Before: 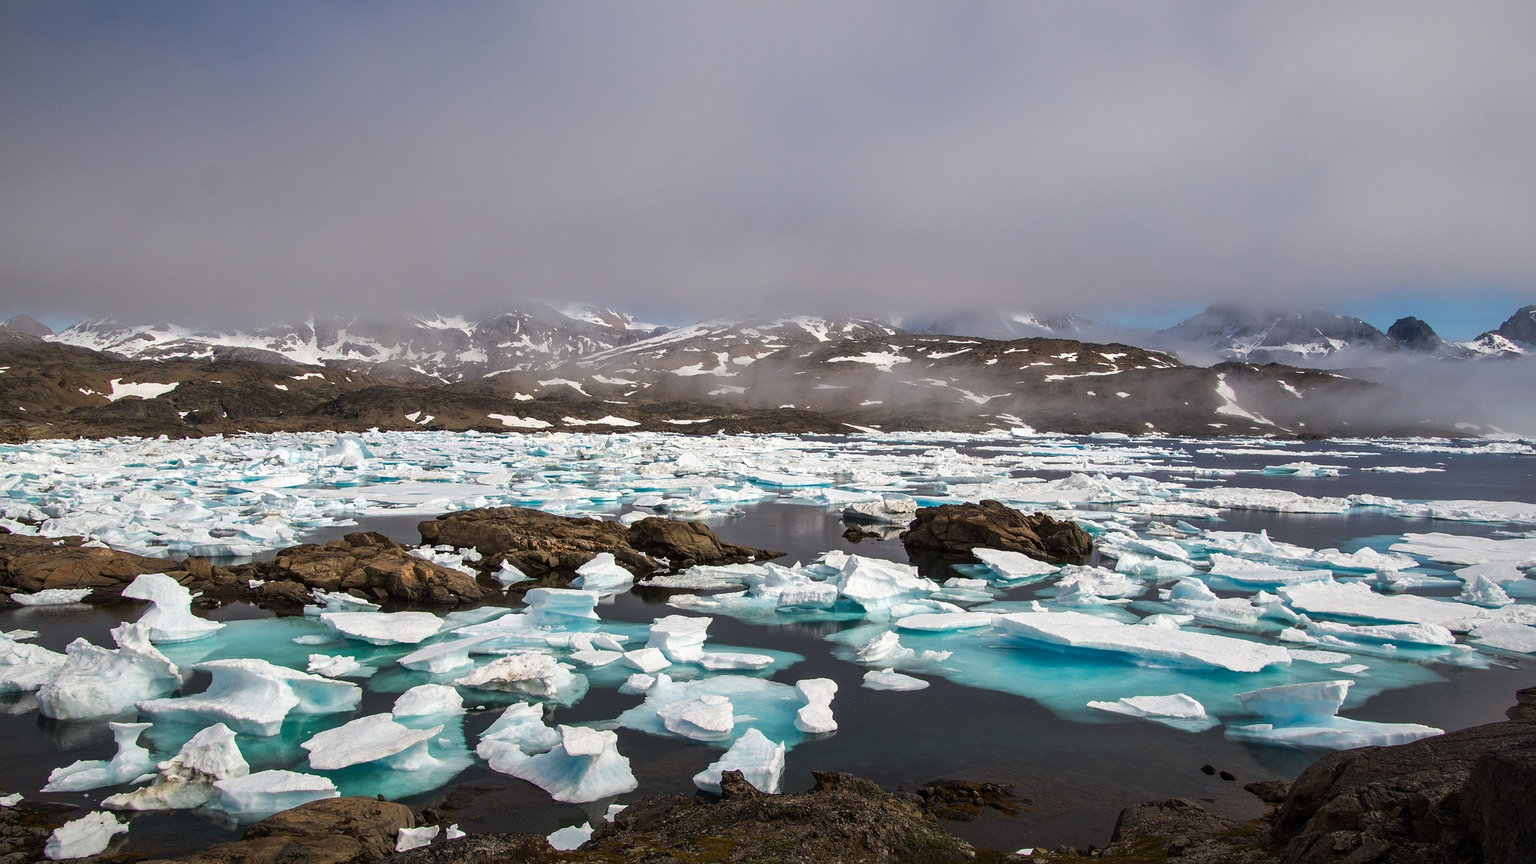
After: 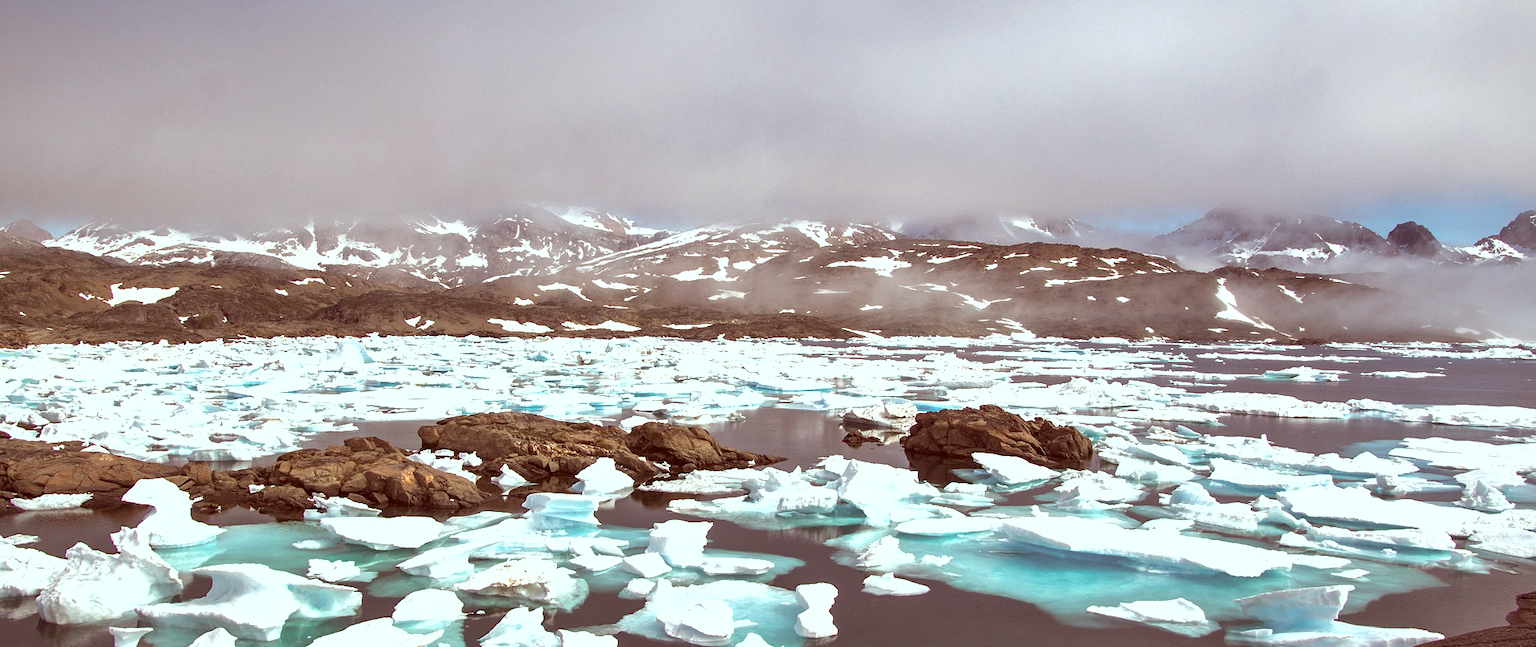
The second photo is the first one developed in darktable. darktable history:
contrast brightness saturation: contrast 0.065, brightness -0.009, saturation -0.236
exposure: black level correction 0, exposure 1 EV, compensate highlight preservation false
shadows and highlights: on, module defaults
crop: top 11.063%, bottom 13.947%
color correction: highlights a* -7, highlights b* -0.2, shadows a* 20.75, shadows b* 12.5
